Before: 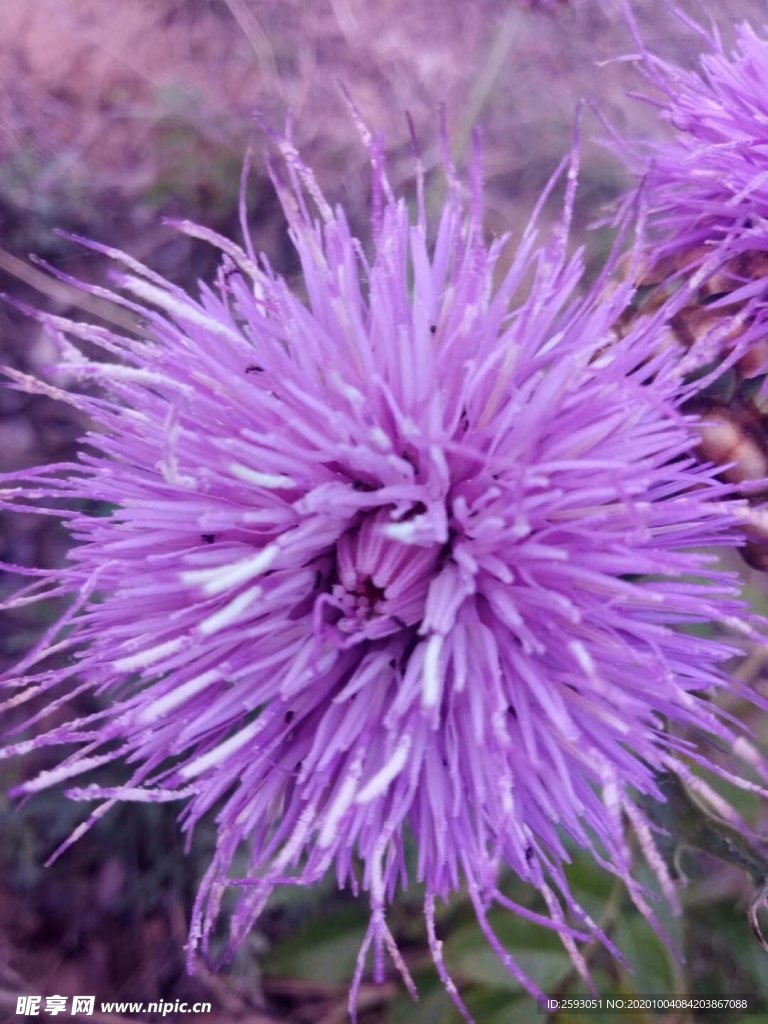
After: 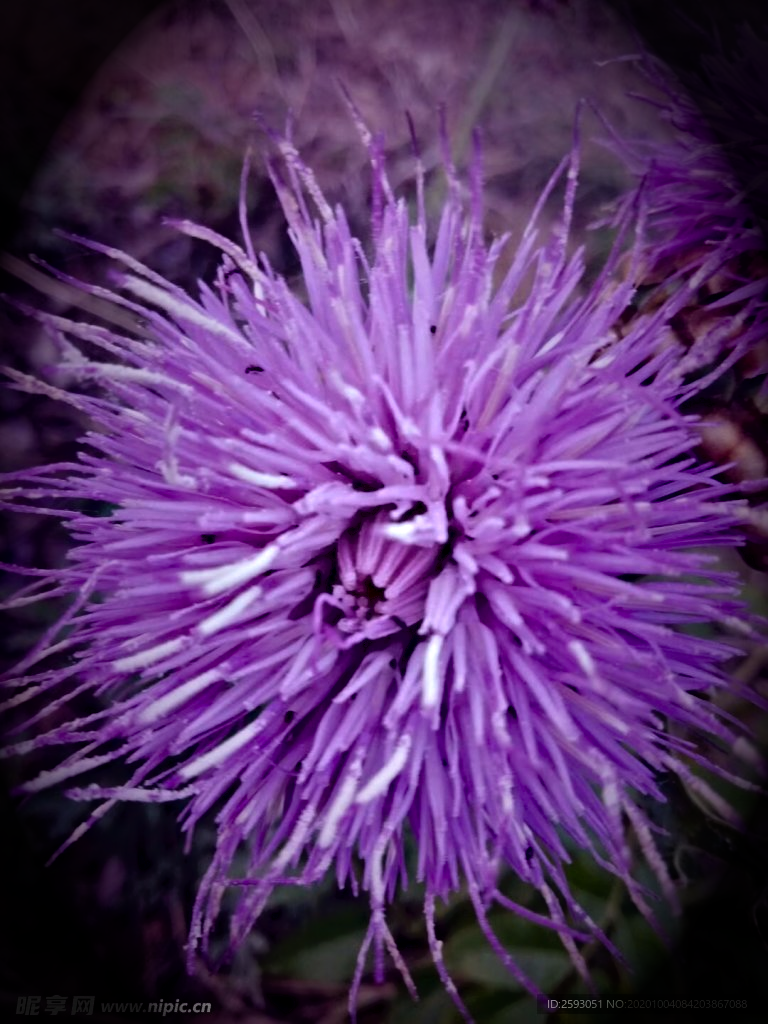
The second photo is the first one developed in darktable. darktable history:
tone equalizer: edges refinement/feathering 500, mask exposure compensation -1.57 EV, preserve details no
tone curve: curves: ch0 [(0, 0) (0.003, 0.004) (0.011, 0.005) (0.025, 0.014) (0.044, 0.037) (0.069, 0.059) (0.1, 0.096) (0.136, 0.116) (0.177, 0.133) (0.224, 0.177) (0.277, 0.255) (0.335, 0.319) (0.399, 0.385) (0.468, 0.457) (0.543, 0.545) (0.623, 0.621) (0.709, 0.705) (0.801, 0.801) (0.898, 0.901) (1, 1)]
vignetting: fall-off start 16.53%, fall-off radius 100.62%, brightness -0.995, saturation 0.494, width/height ratio 0.714
contrast equalizer: y [[0.511, 0.558, 0.631, 0.632, 0.559, 0.512], [0.5 ×6], [0.5 ×6], [0 ×6], [0 ×6]]
sharpen: amount 0.205
